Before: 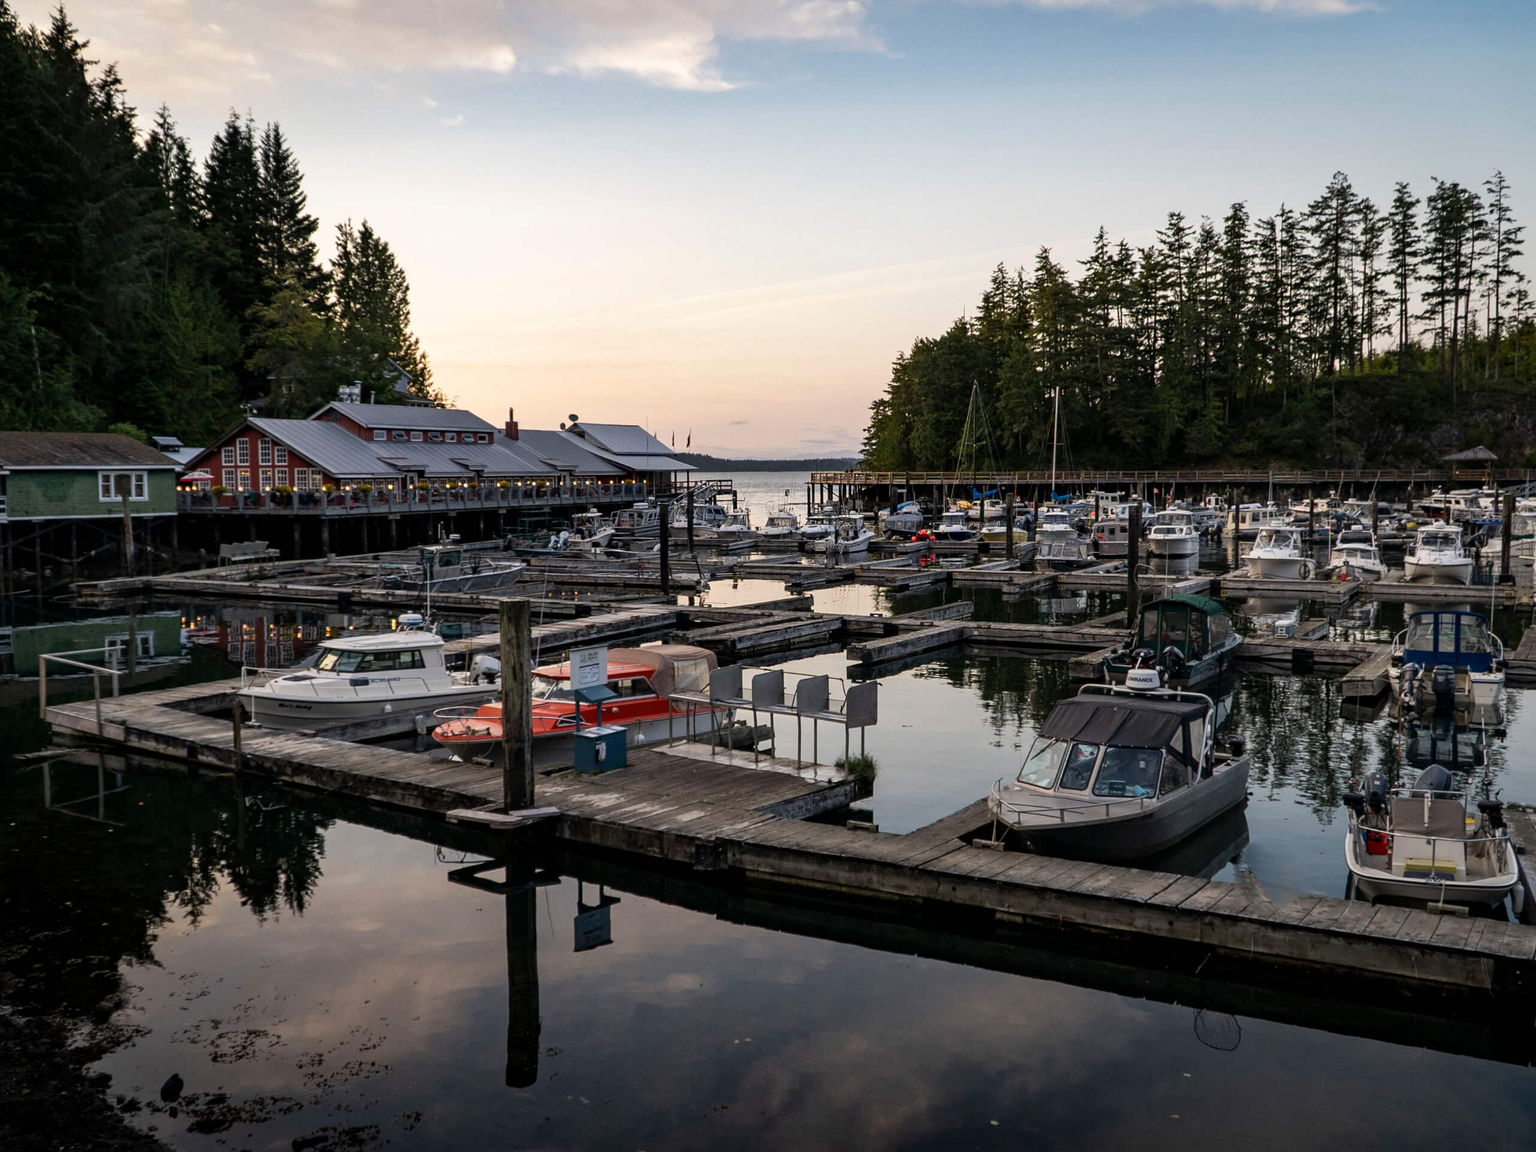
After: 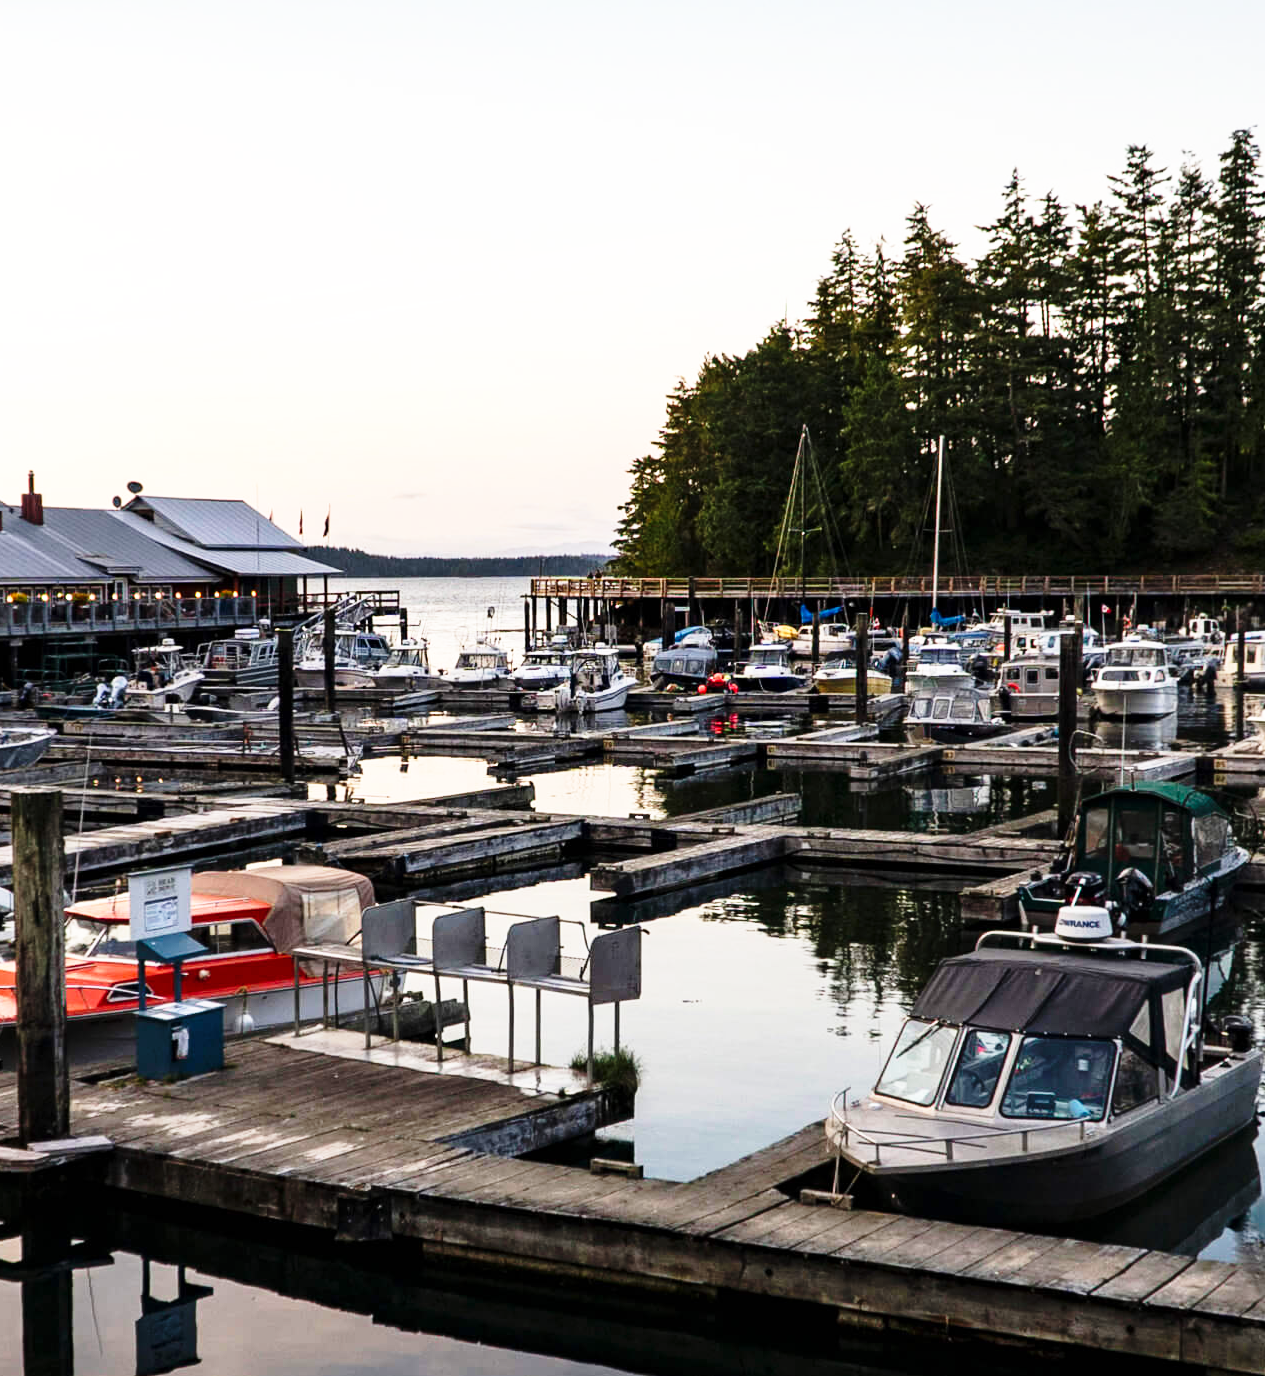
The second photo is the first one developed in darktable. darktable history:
crop: left 32.086%, top 10.931%, right 18.492%, bottom 17.397%
base curve: curves: ch0 [(0, 0) (0.026, 0.03) (0.109, 0.232) (0.351, 0.748) (0.669, 0.968) (1, 1)], preserve colors none
